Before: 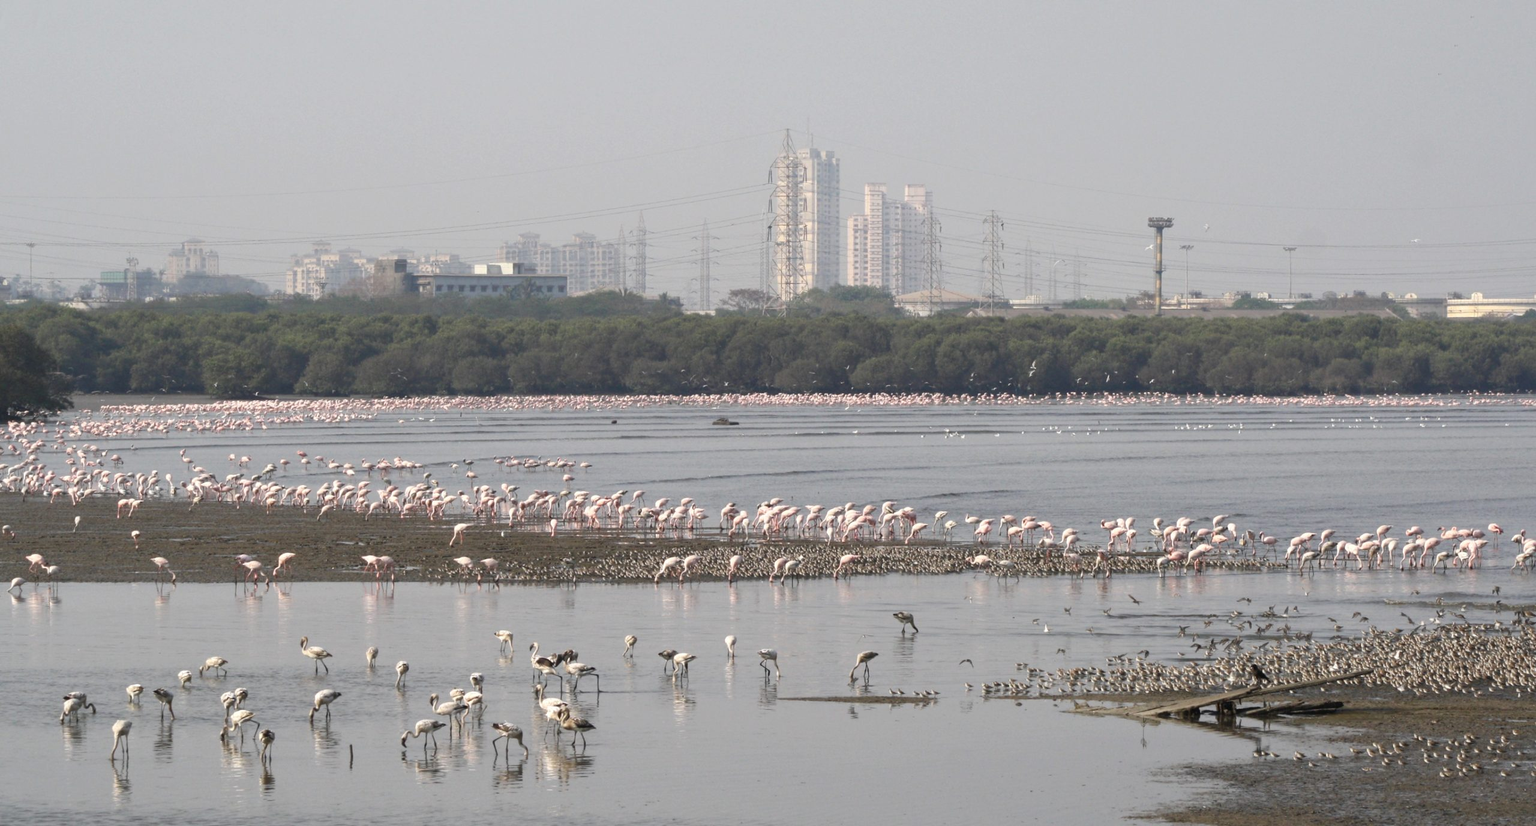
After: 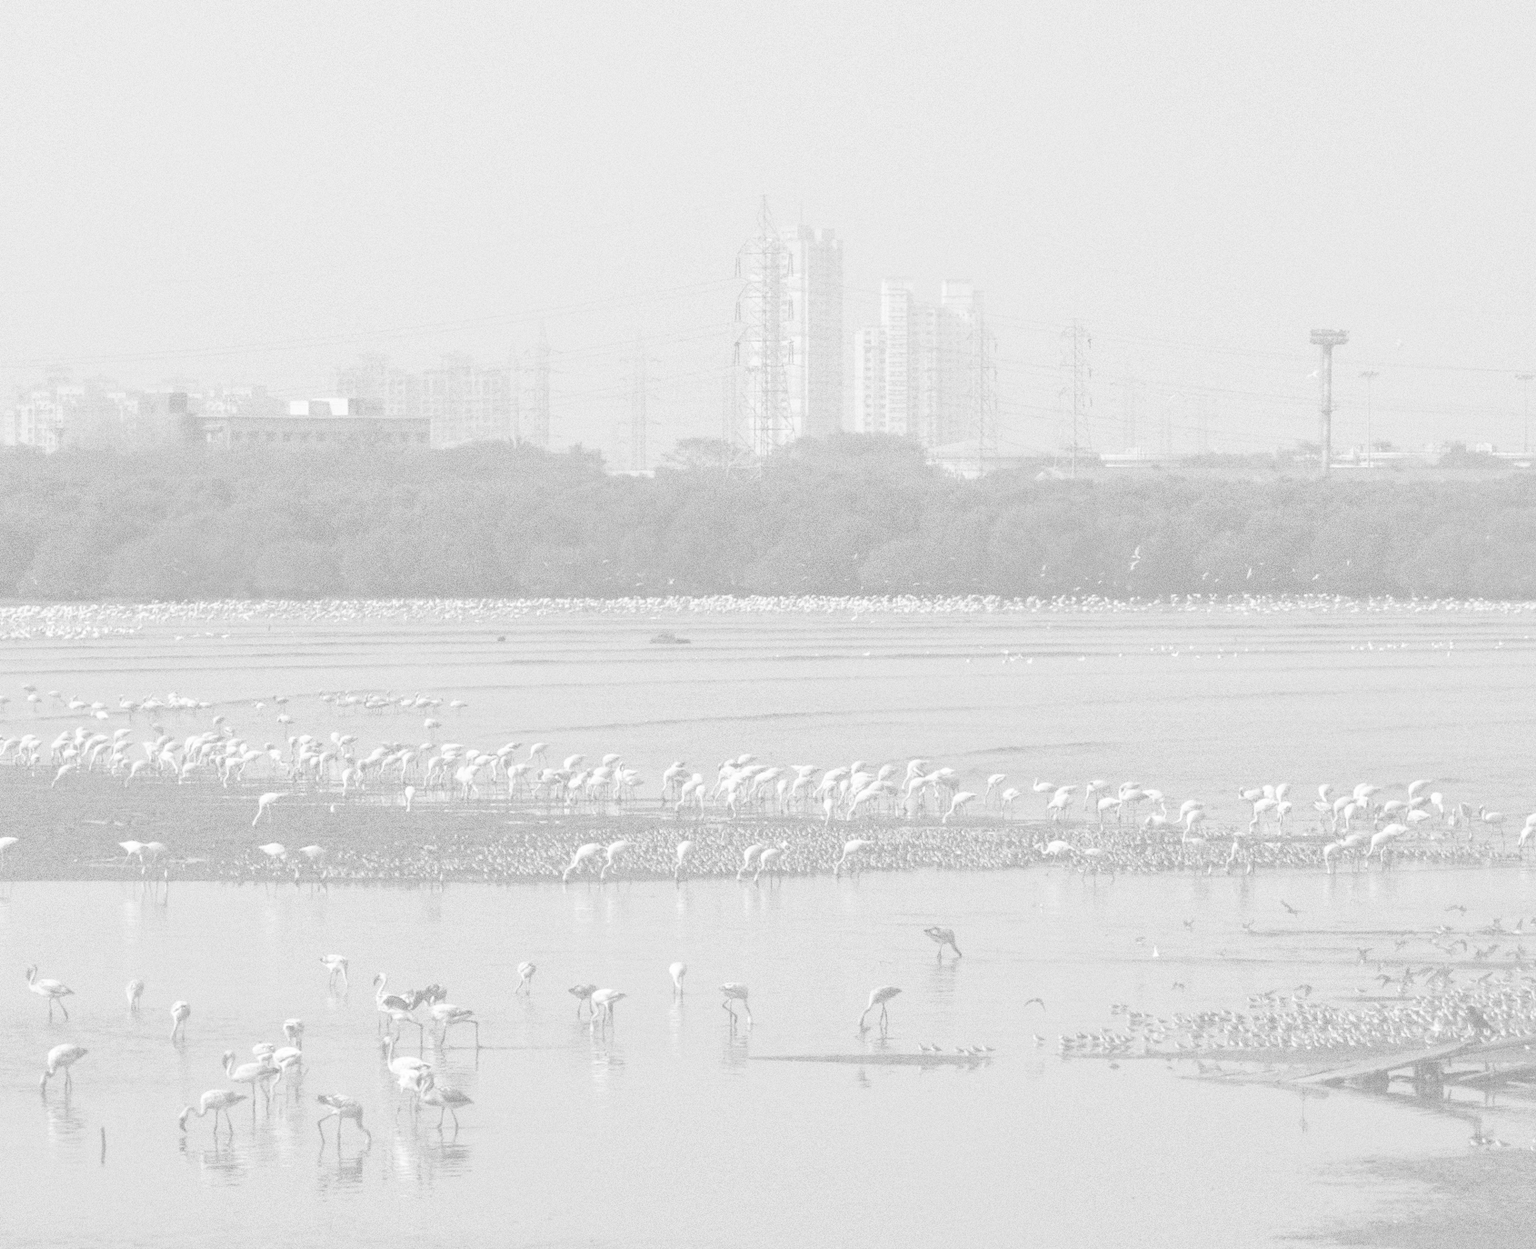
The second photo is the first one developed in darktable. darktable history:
monochrome: on, module defaults
crop and rotate: left 18.442%, right 15.508%
color balance rgb: linear chroma grading › shadows 16%, perceptual saturation grading › global saturation 8%, perceptual saturation grading › shadows 4%, perceptual brilliance grading › global brilliance 2%, perceptual brilliance grading › highlights 8%, perceptual brilliance grading › shadows -4%, global vibrance 16%, saturation formula JzAzBz (2021)
grain: coarseness 0.09 ISO, strength 40%
colorize: hue 331.2°, saturation 75%, source mix 30.28%, lightness 70.52%, version 1
